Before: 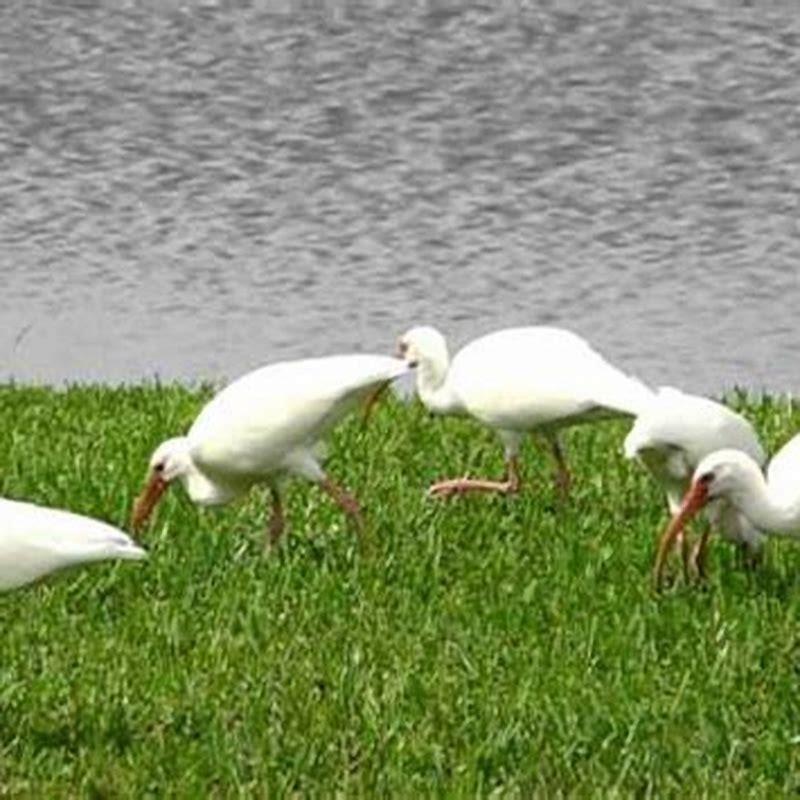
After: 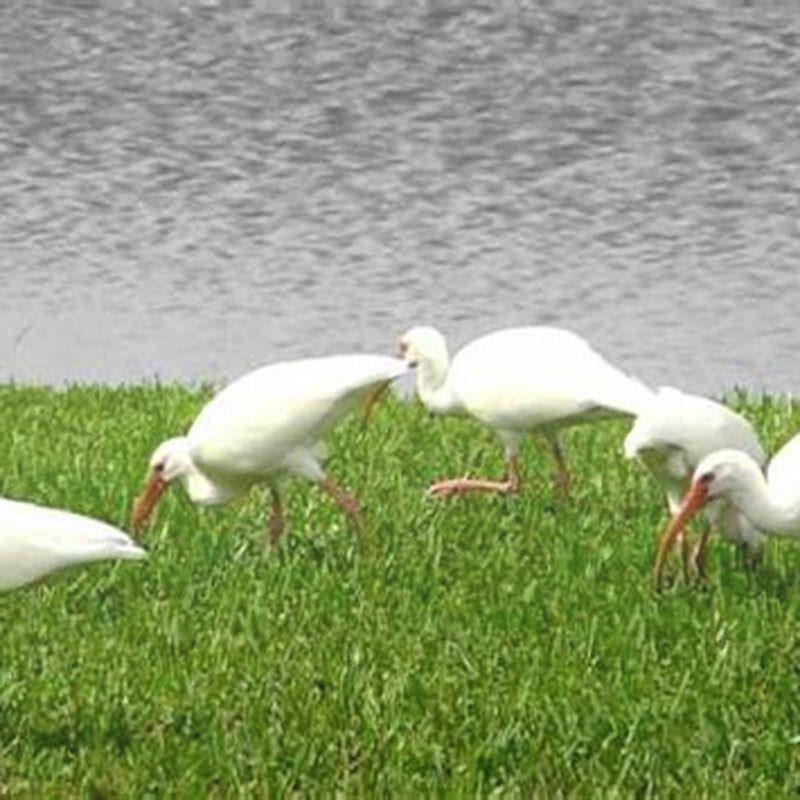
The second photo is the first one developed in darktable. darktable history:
sharpen: radius 2.883, amount 0.868, threshold 47.523
bloom: size 40%
